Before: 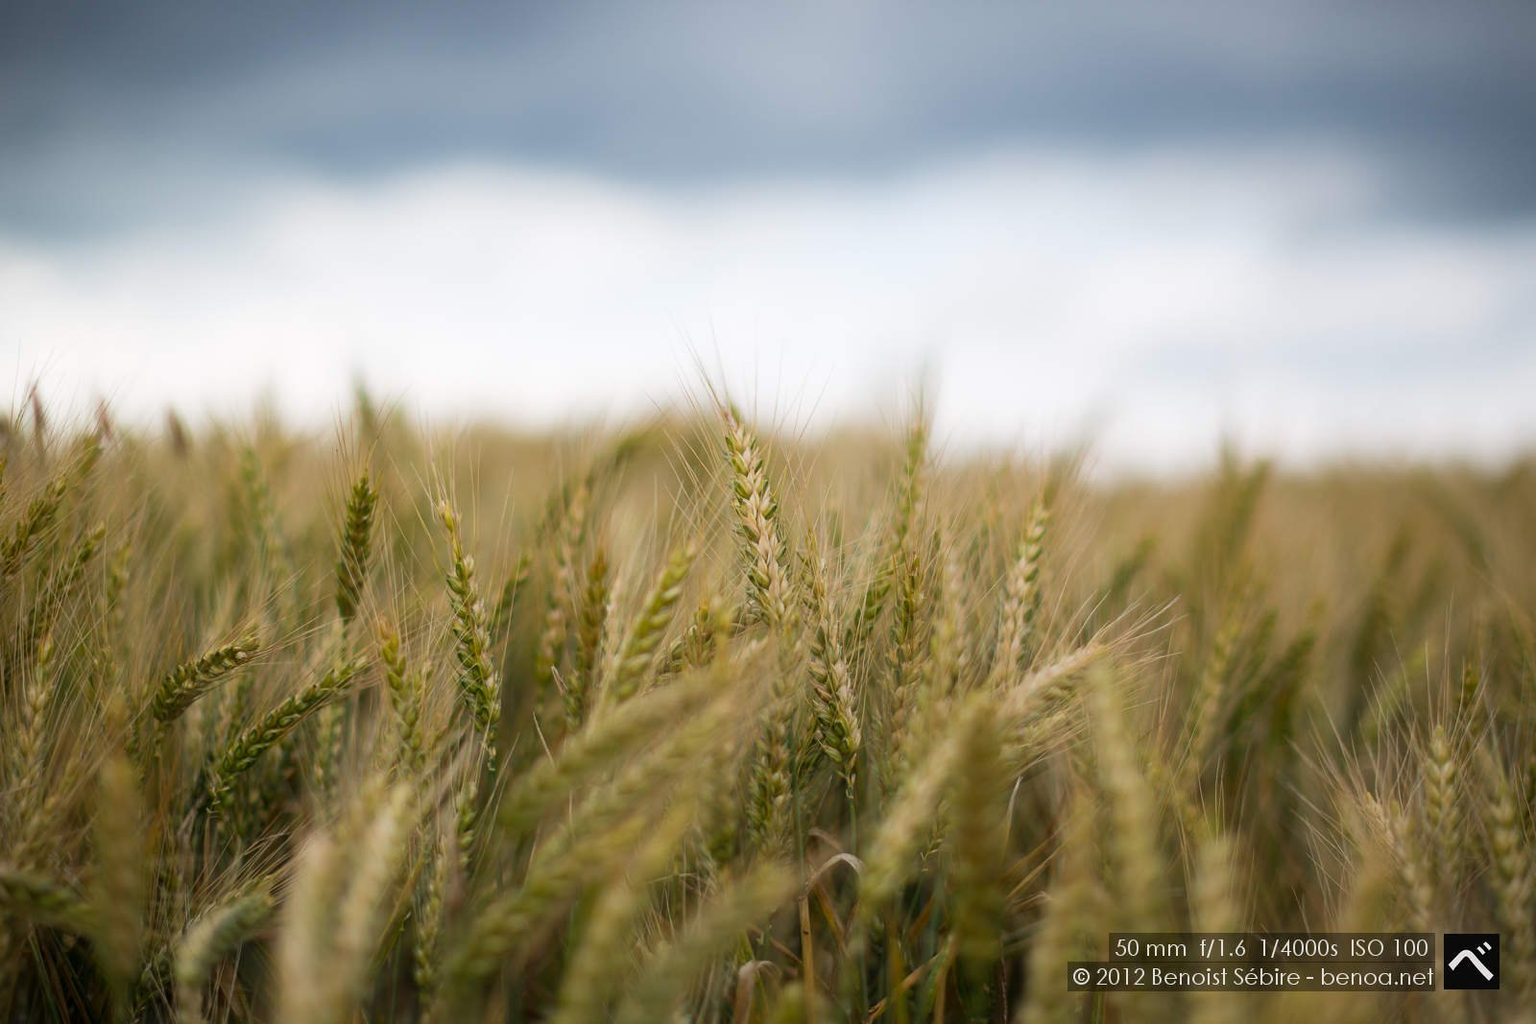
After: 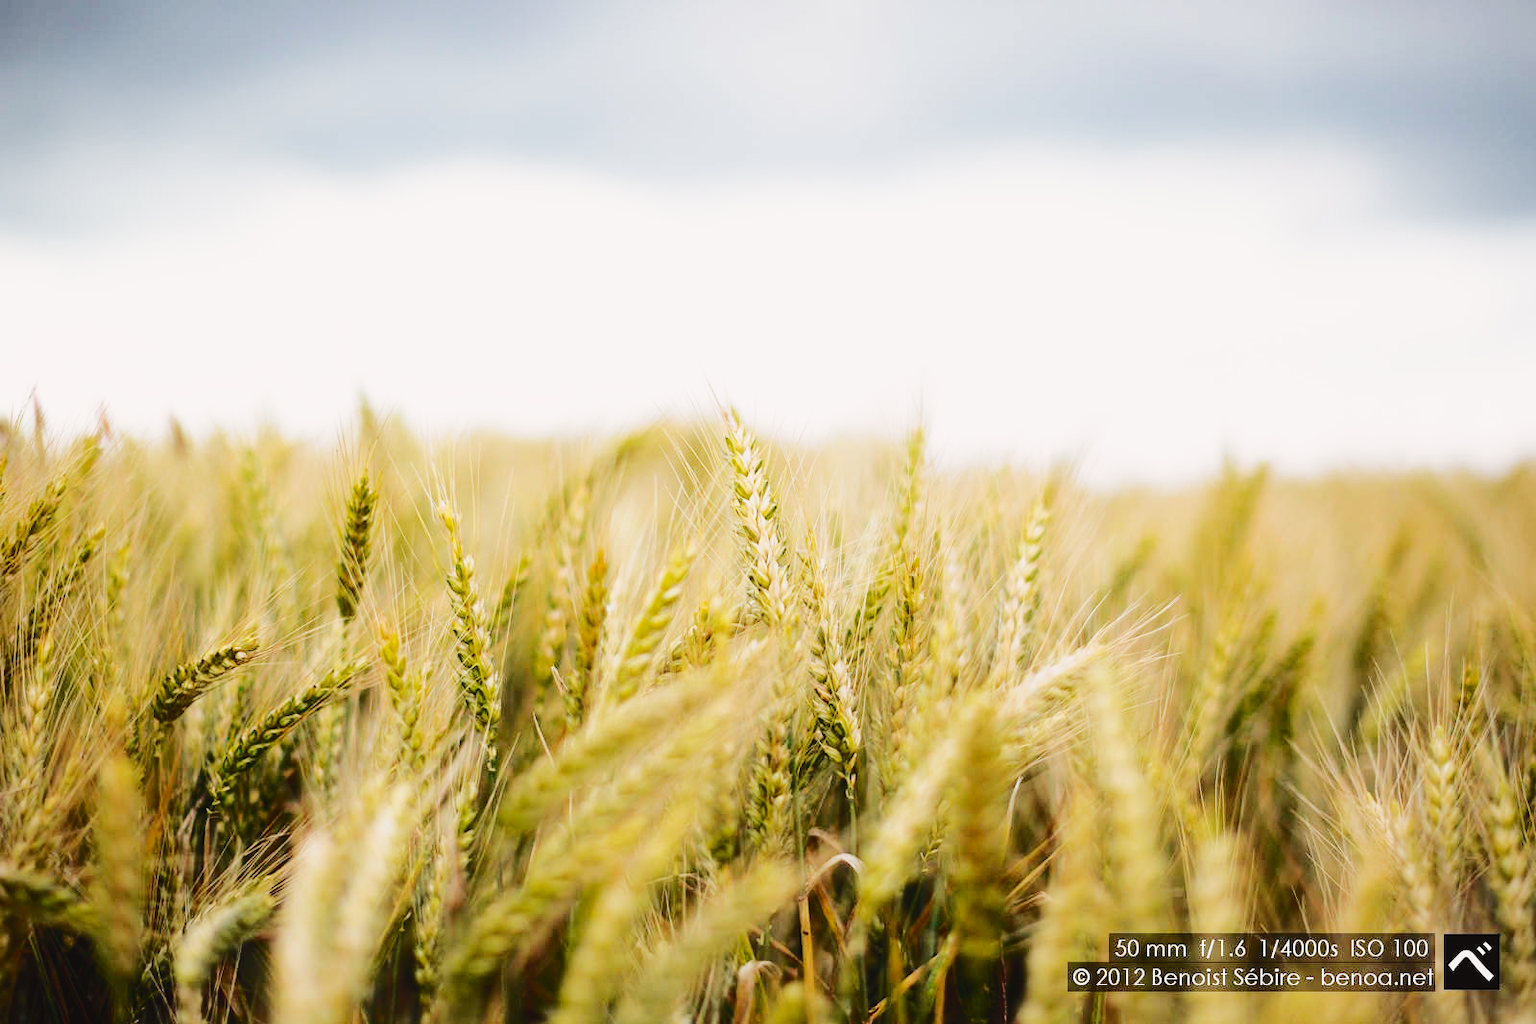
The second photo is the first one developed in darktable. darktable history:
base curve: curves: ch0 [(0, 0.003) (0.001, 0.002) (0.006, 0.004) (0.02, 0.022) (0.048, 0.086) (0.094, 0.234) (0.162, 0.431) (0.258, 0.629) (0.385, 0.8) (0.548, 0.918) (0.751, 0.988) (1, 1)], preserve colors none
tone curve: curves: ch0 [(0, 0.032) (0.094, 0.08) (0.265, 0.208) (0.41, 0.417) (0.485, 0.524) (0.638, 0.673) (0.845, 0.828) (0.994, 0.964)]; ch1 [(0, 0) (0.161, 0.092) (0.37, 0.302) (0.437, 0.456) (0.469, 0.482) (0.498, 0.504) (0.576, 0.583) (0.644, 0.638) (0.725, 0.765) (1, 1)]; ch2 [(0, 0) (0.352, 0.403) (0.45, 0.469) (0.502, 0.504) (0.54, 0.521) (0.589, 0.576) (1, 1)], color space Lab, independent channels, preserve colors none
